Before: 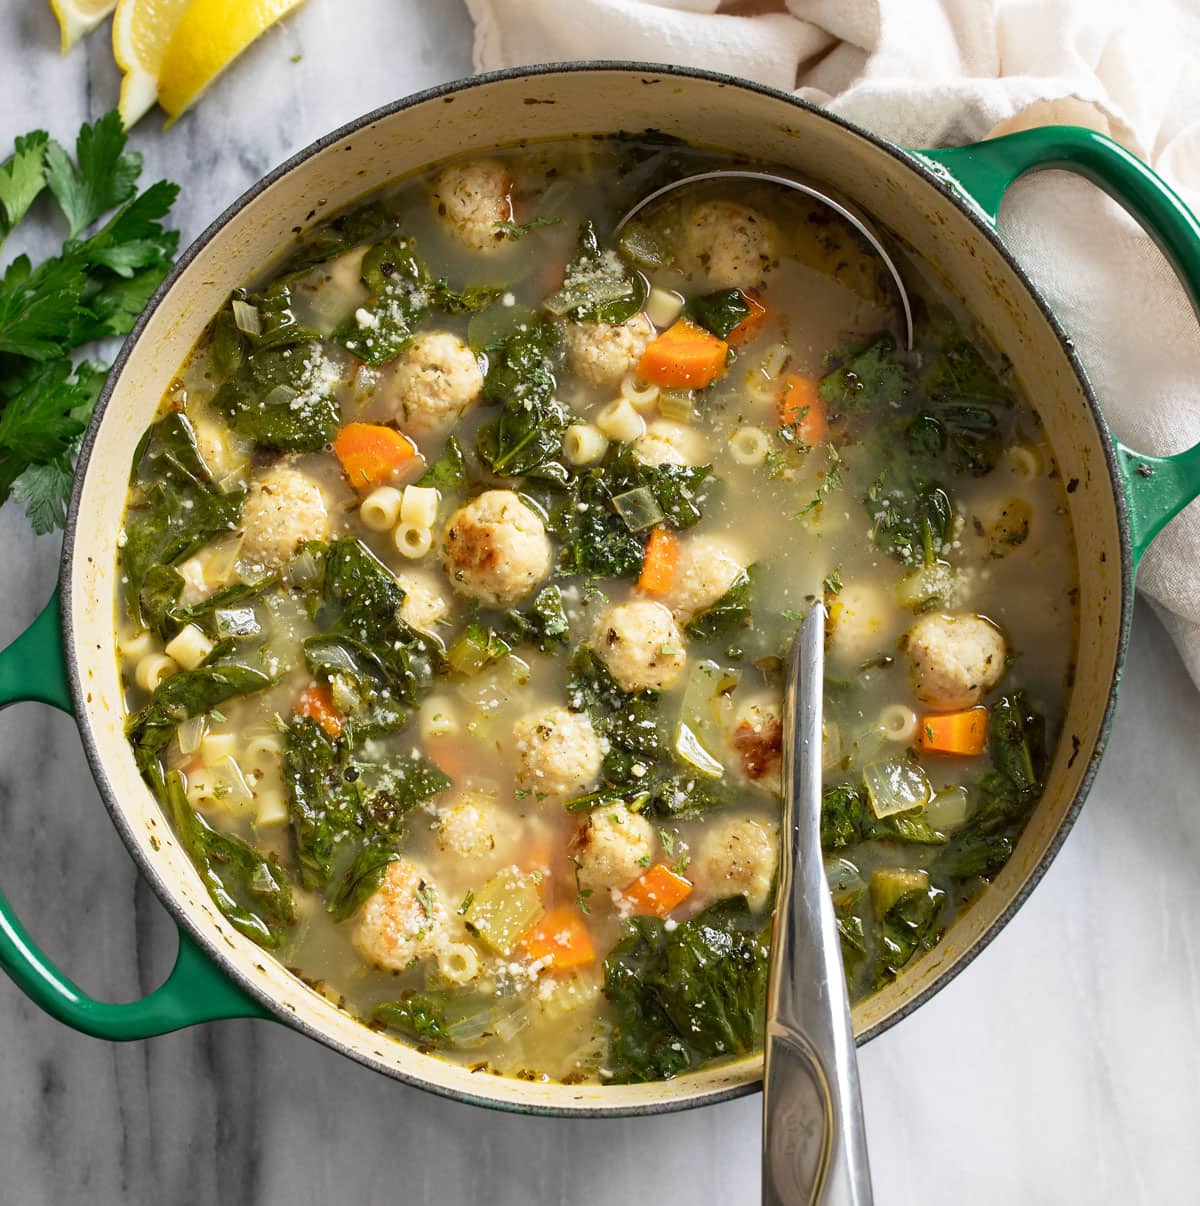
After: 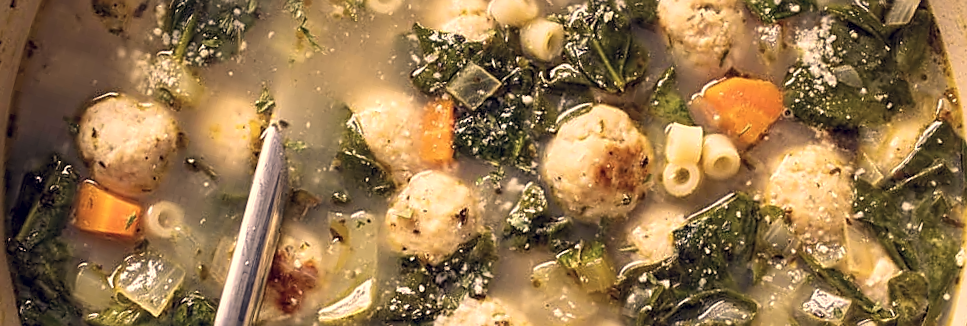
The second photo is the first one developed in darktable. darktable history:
crop and rotate: angle 16.12°, top 30.835%, bottom 35.653%
local contrast: on, module defaults
sharpen: amount 0.575
color correction: highlights a* 19.59, highlights b* 27.49, shadows a* 3.46, shadows b* -17.28, saturation 0.73
